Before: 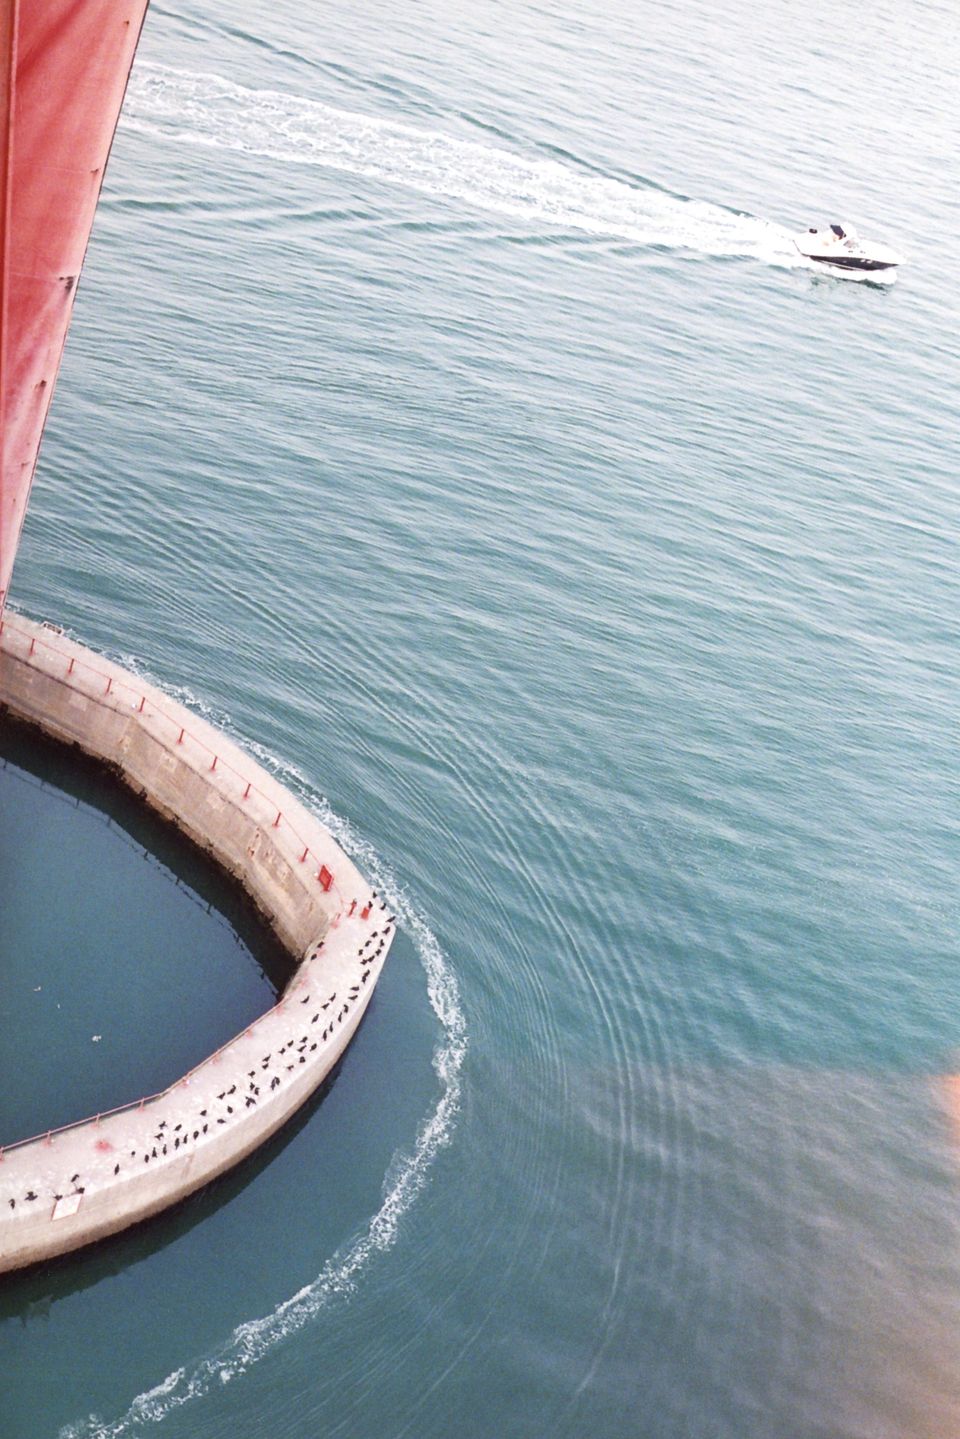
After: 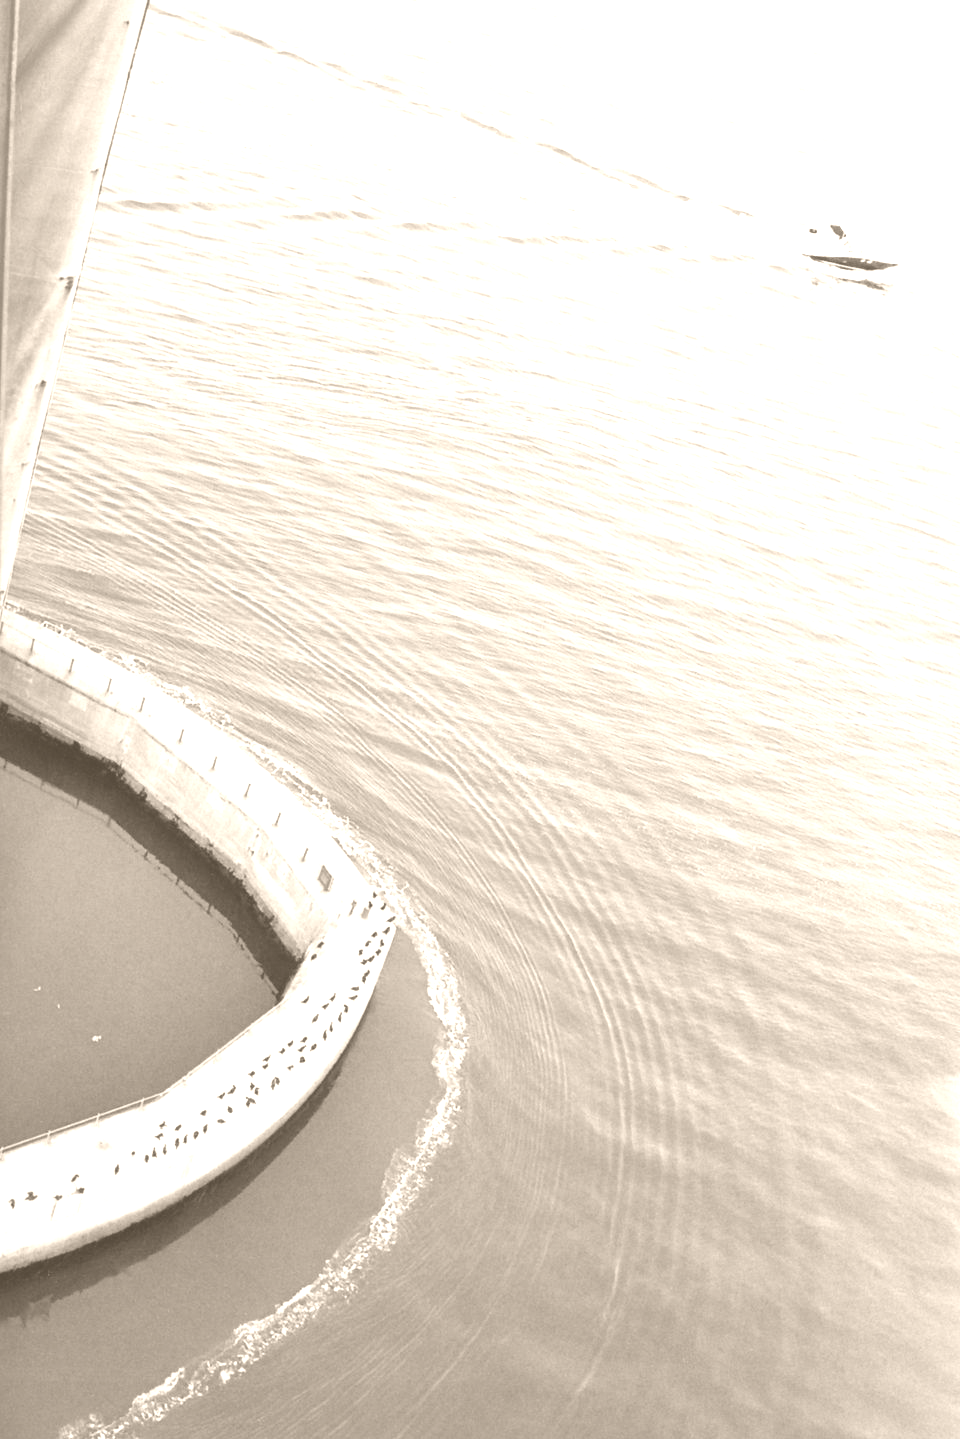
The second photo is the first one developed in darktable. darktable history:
exposure: black level correction 0.002, exposure -0.1 EV, compensate highlight preservation false
colorize: hue 34.49°, saturation 35.33%, source mix 100%, version 1
color balance rgb: perceptual saturation grading › global saturation 20%, global vibrance 10%
contrast brightness saturation: contrast 0.04, saturation 0.16
